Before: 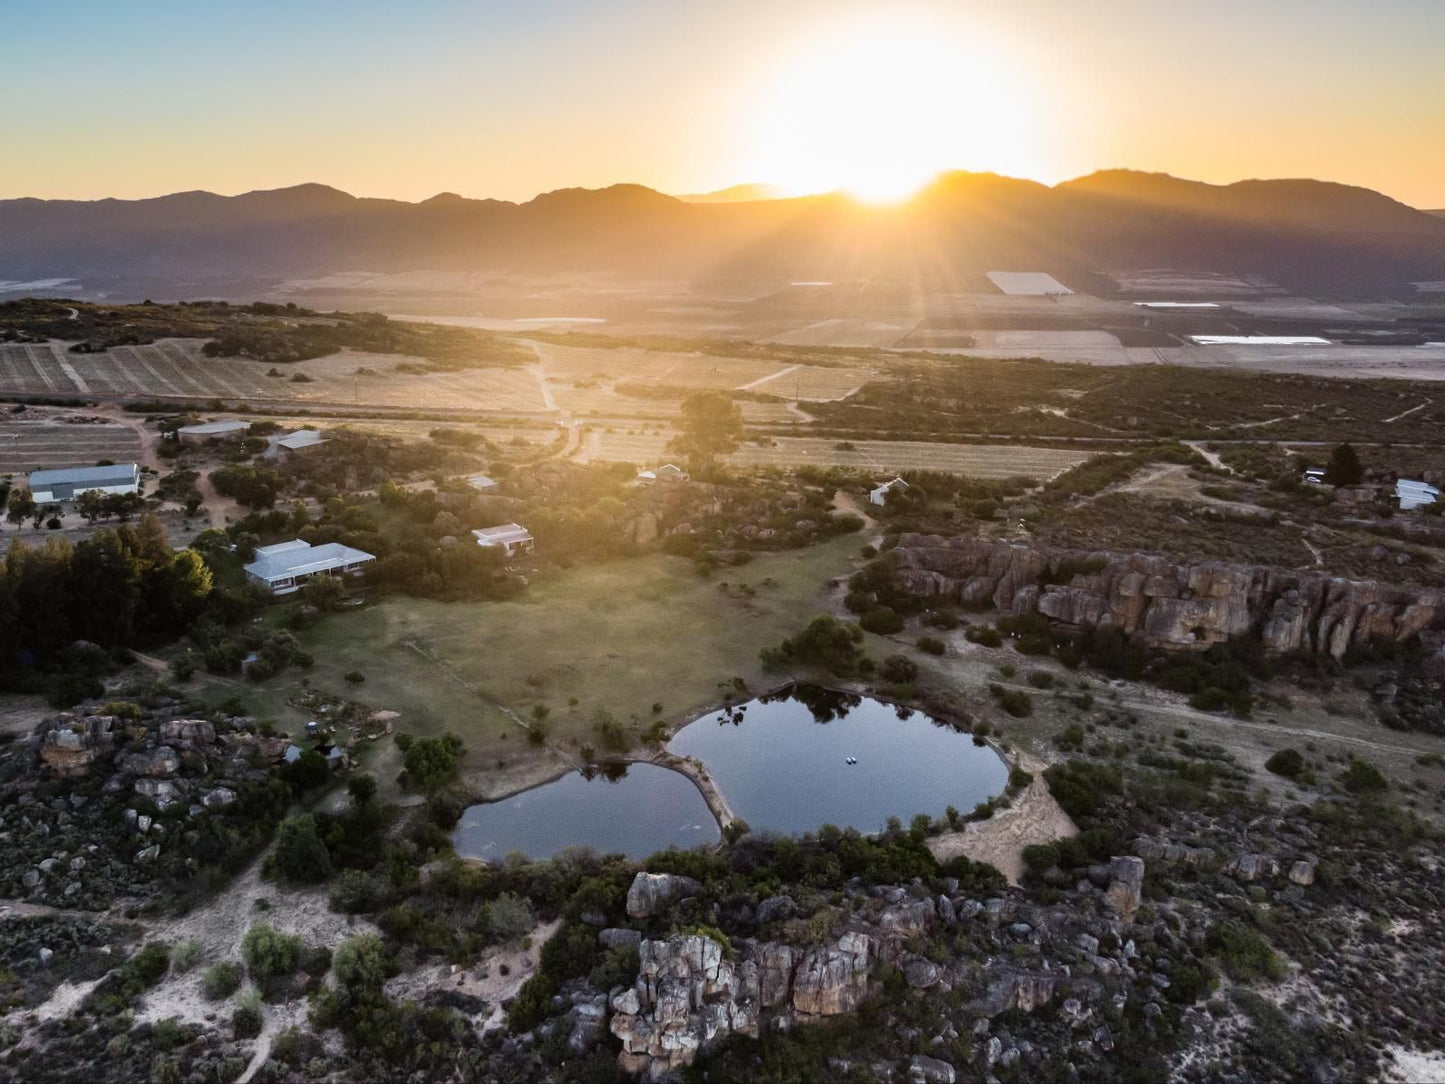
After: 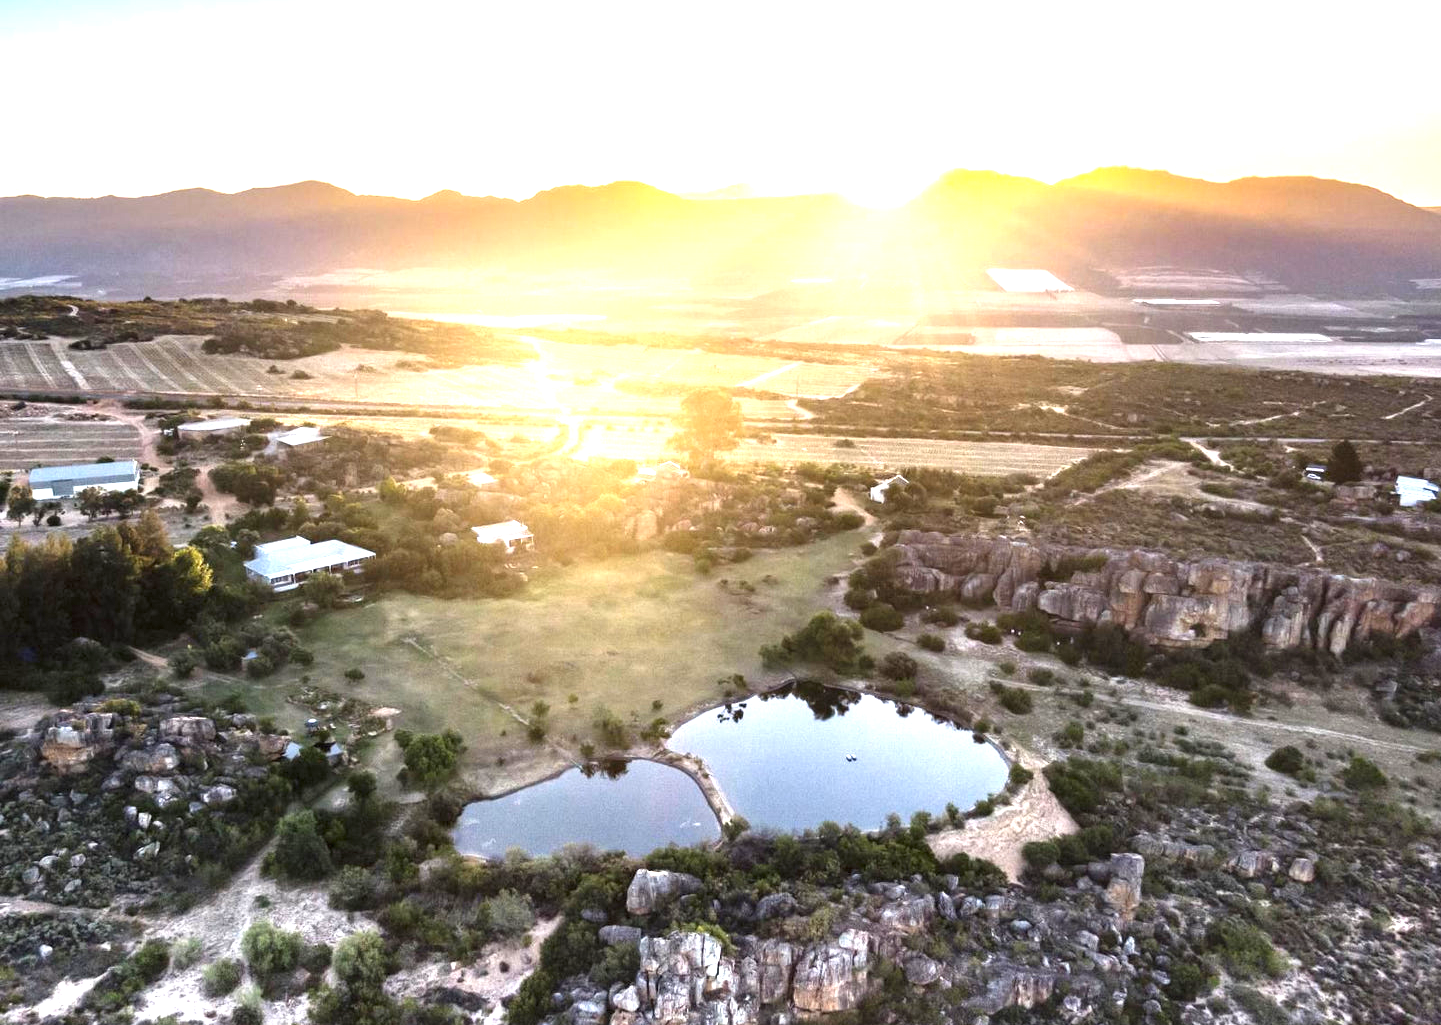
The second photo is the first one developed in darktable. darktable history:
exposure: black level correction 0, exposure 1.634 EV, compensate highlight preservation false
crop: top 0.357%, right 0.262%, bottom 5.036%
